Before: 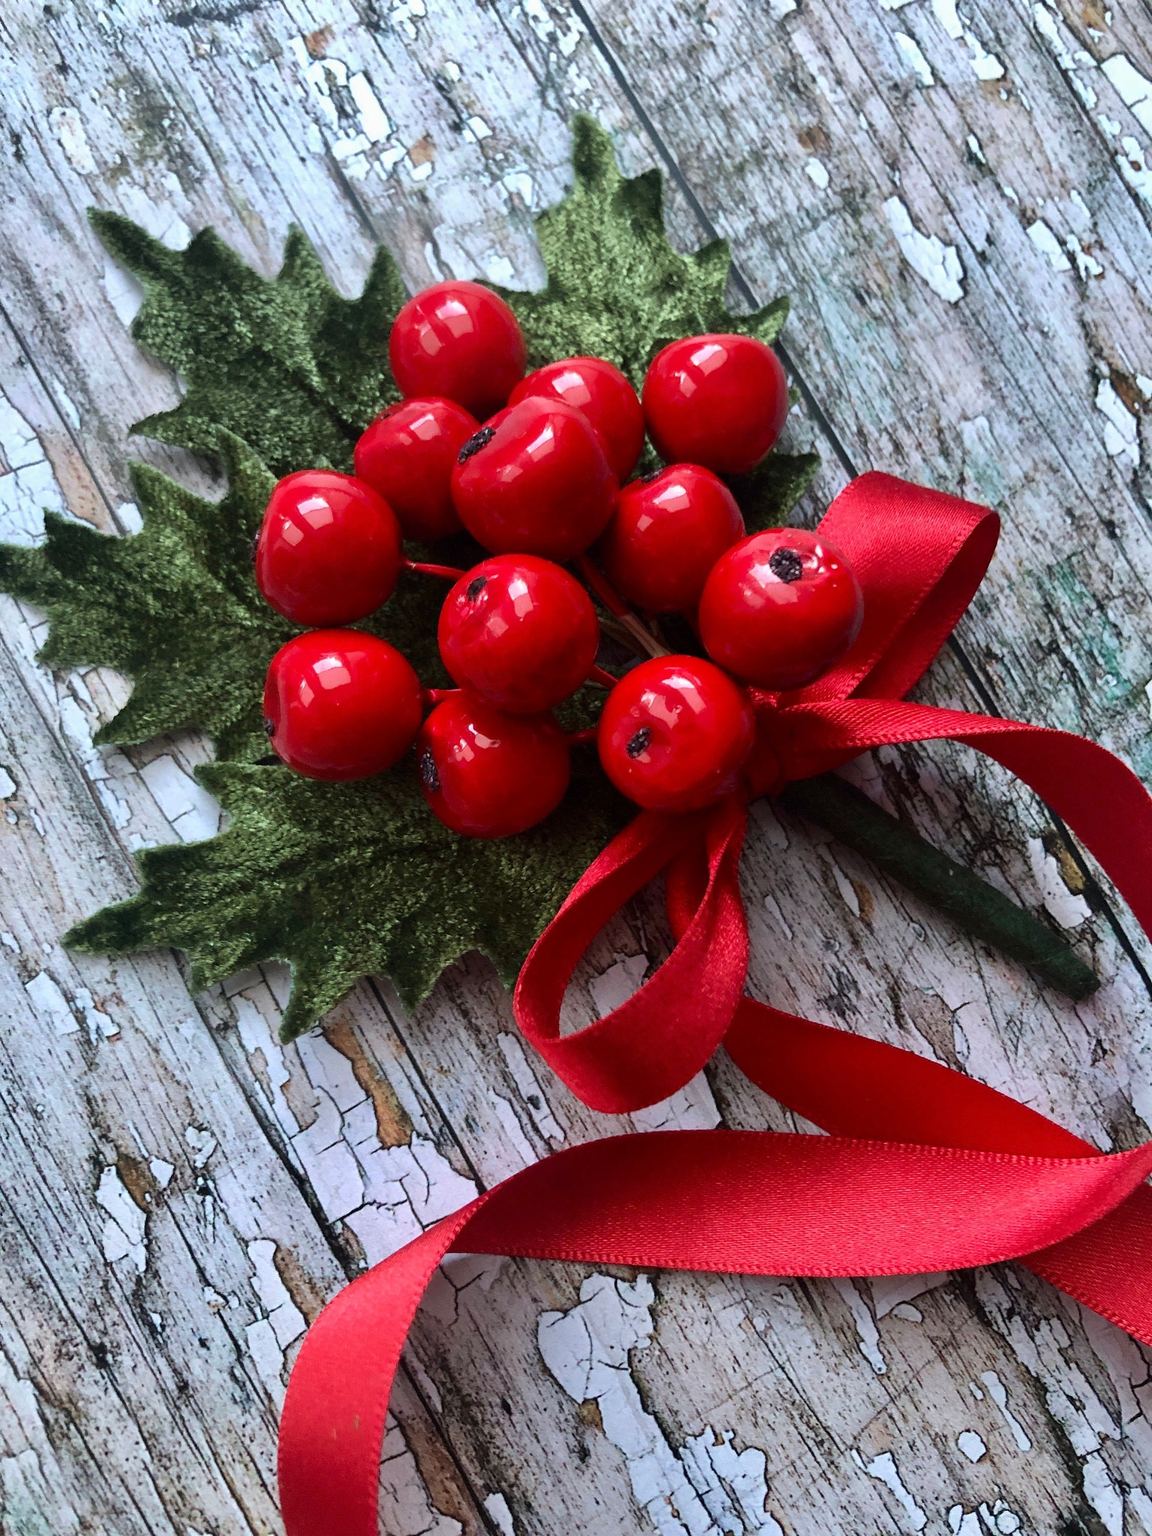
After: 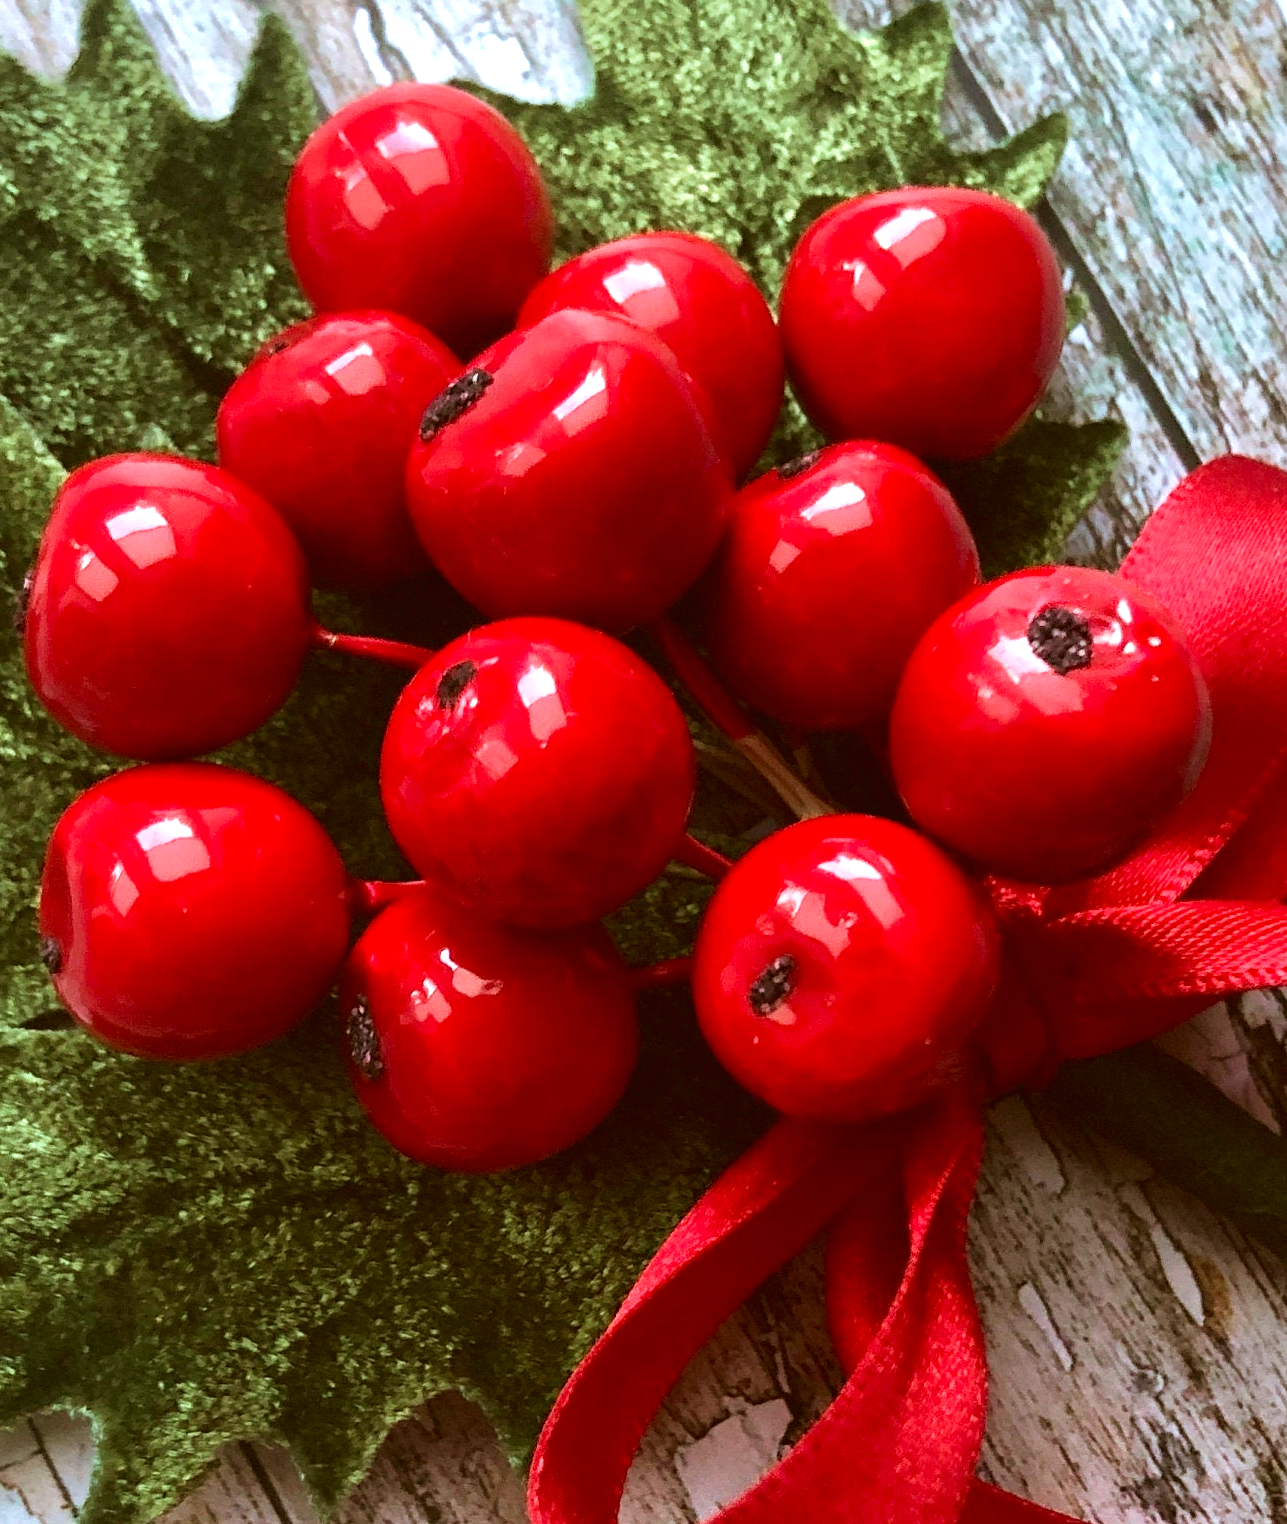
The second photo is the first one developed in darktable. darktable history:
exposure: black level correction -0.002, exposure 0.545 EV, compensate highlight preservation false
crop: left 21.141%, top 15.517%, right 21.649%, bottom 33.653%
color correction: highlights a* -0.497, highlights b* 0.182, shadows a* 5.07, shadows b* 20.38
velvia: strength 30.27%
